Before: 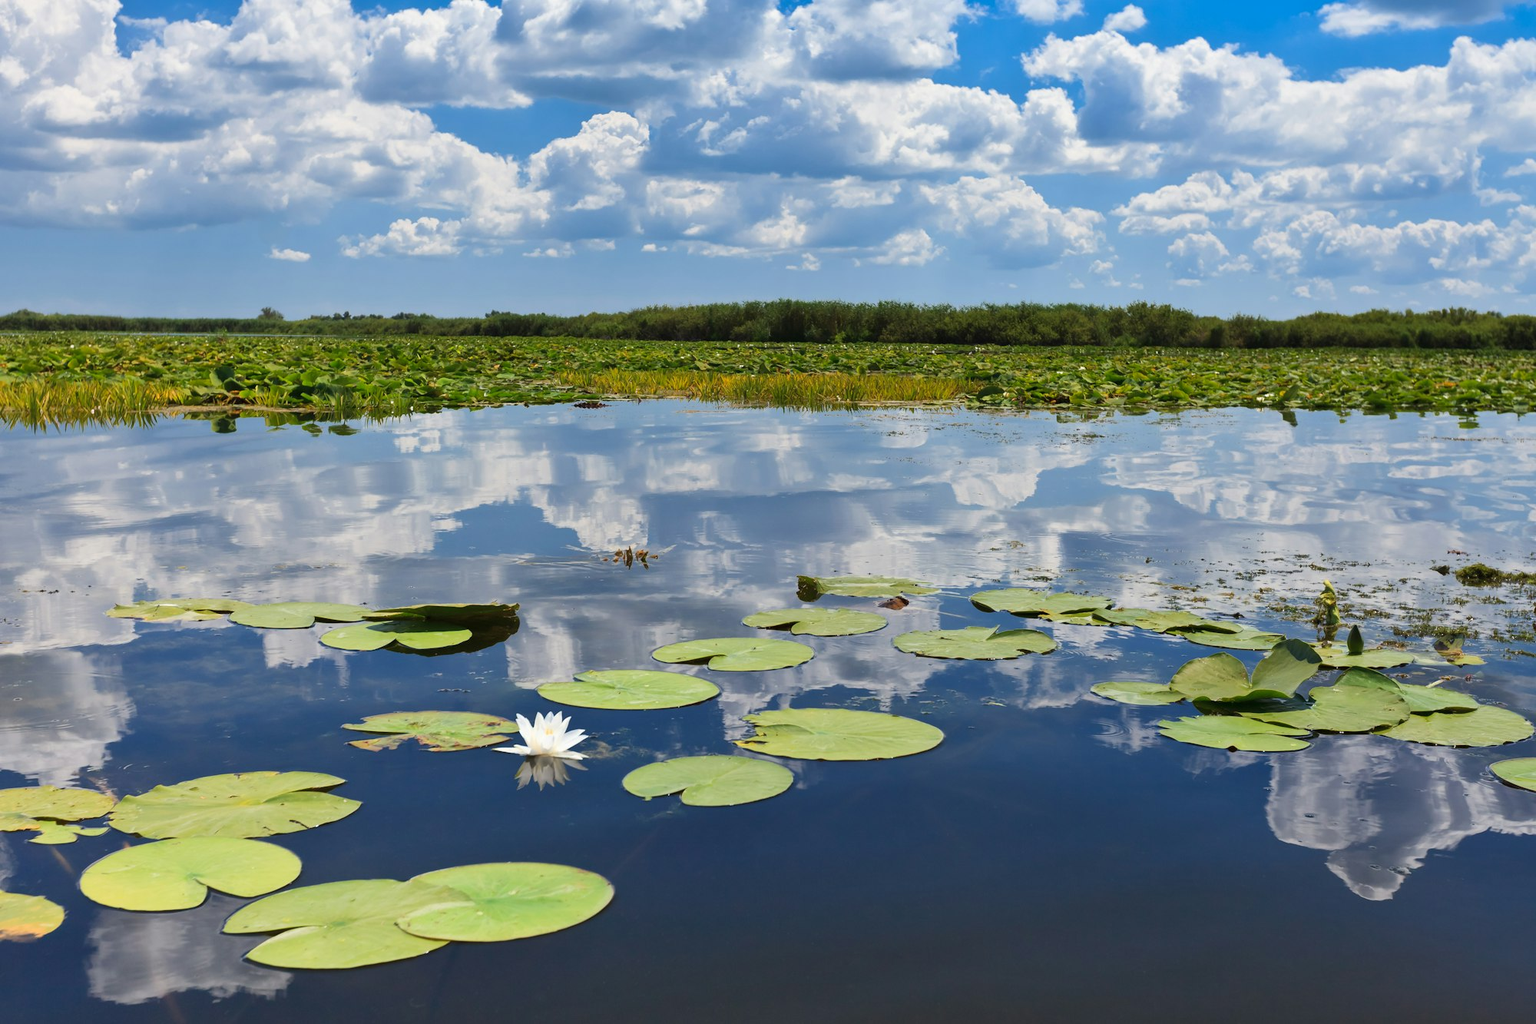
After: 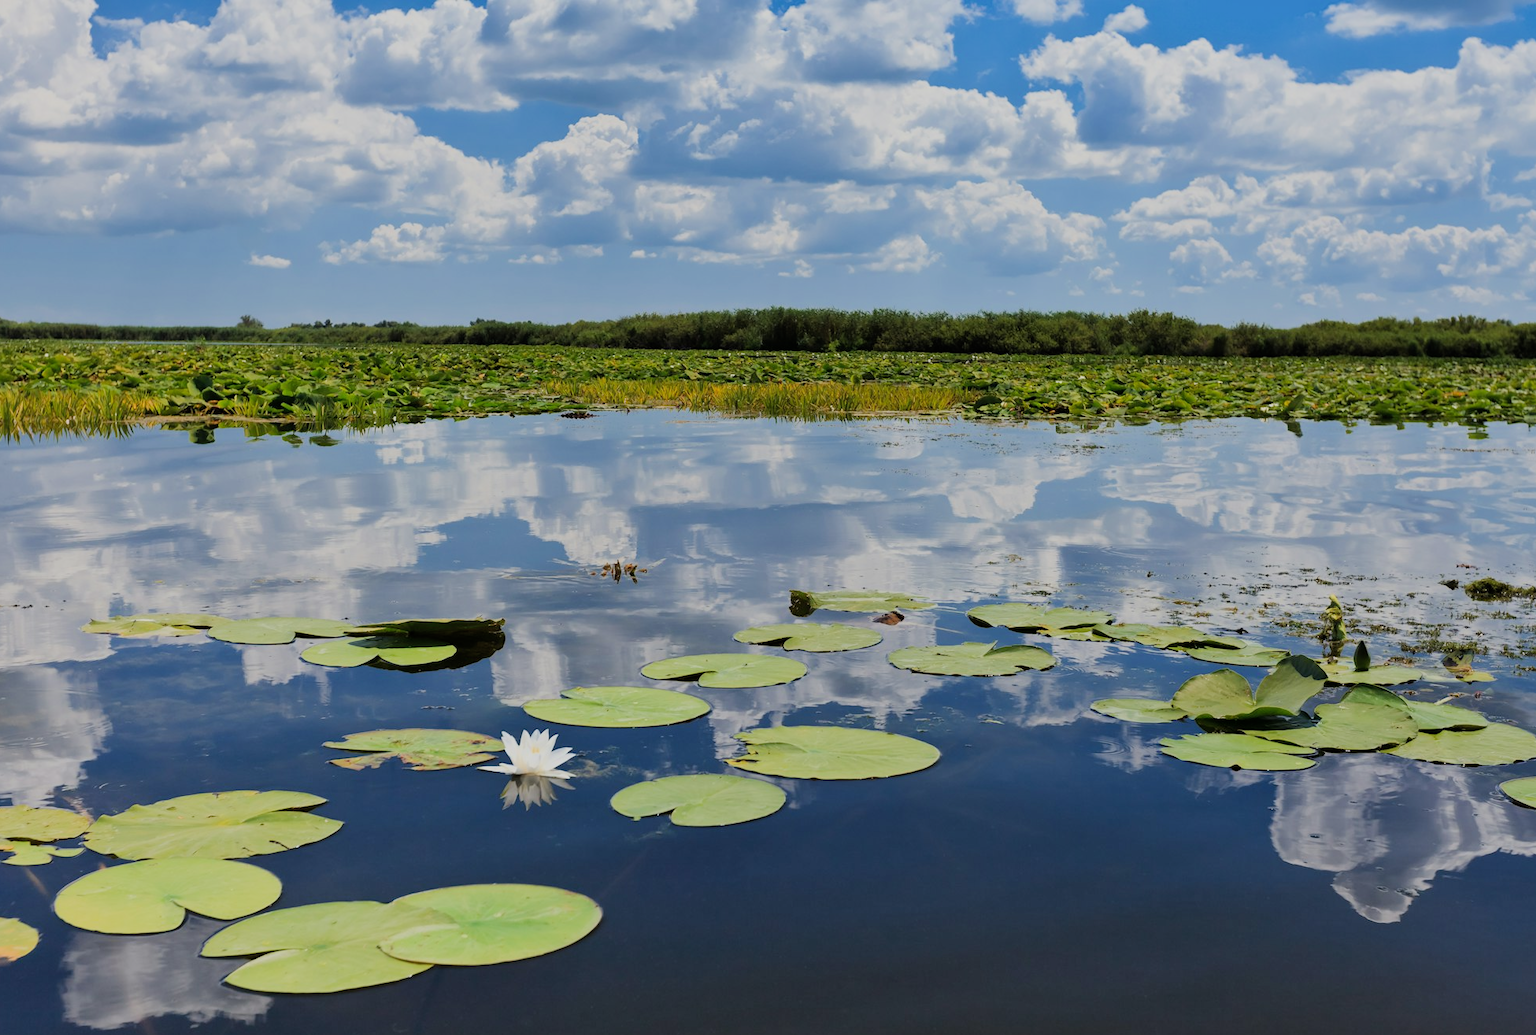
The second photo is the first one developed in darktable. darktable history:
crop and rotate: left 1.774%, right 0.633%, bottom 1.28%
filmic rgb: black relative exposure -7.65 EV, white relative exposure 4.56 EV, hardness 3.61
